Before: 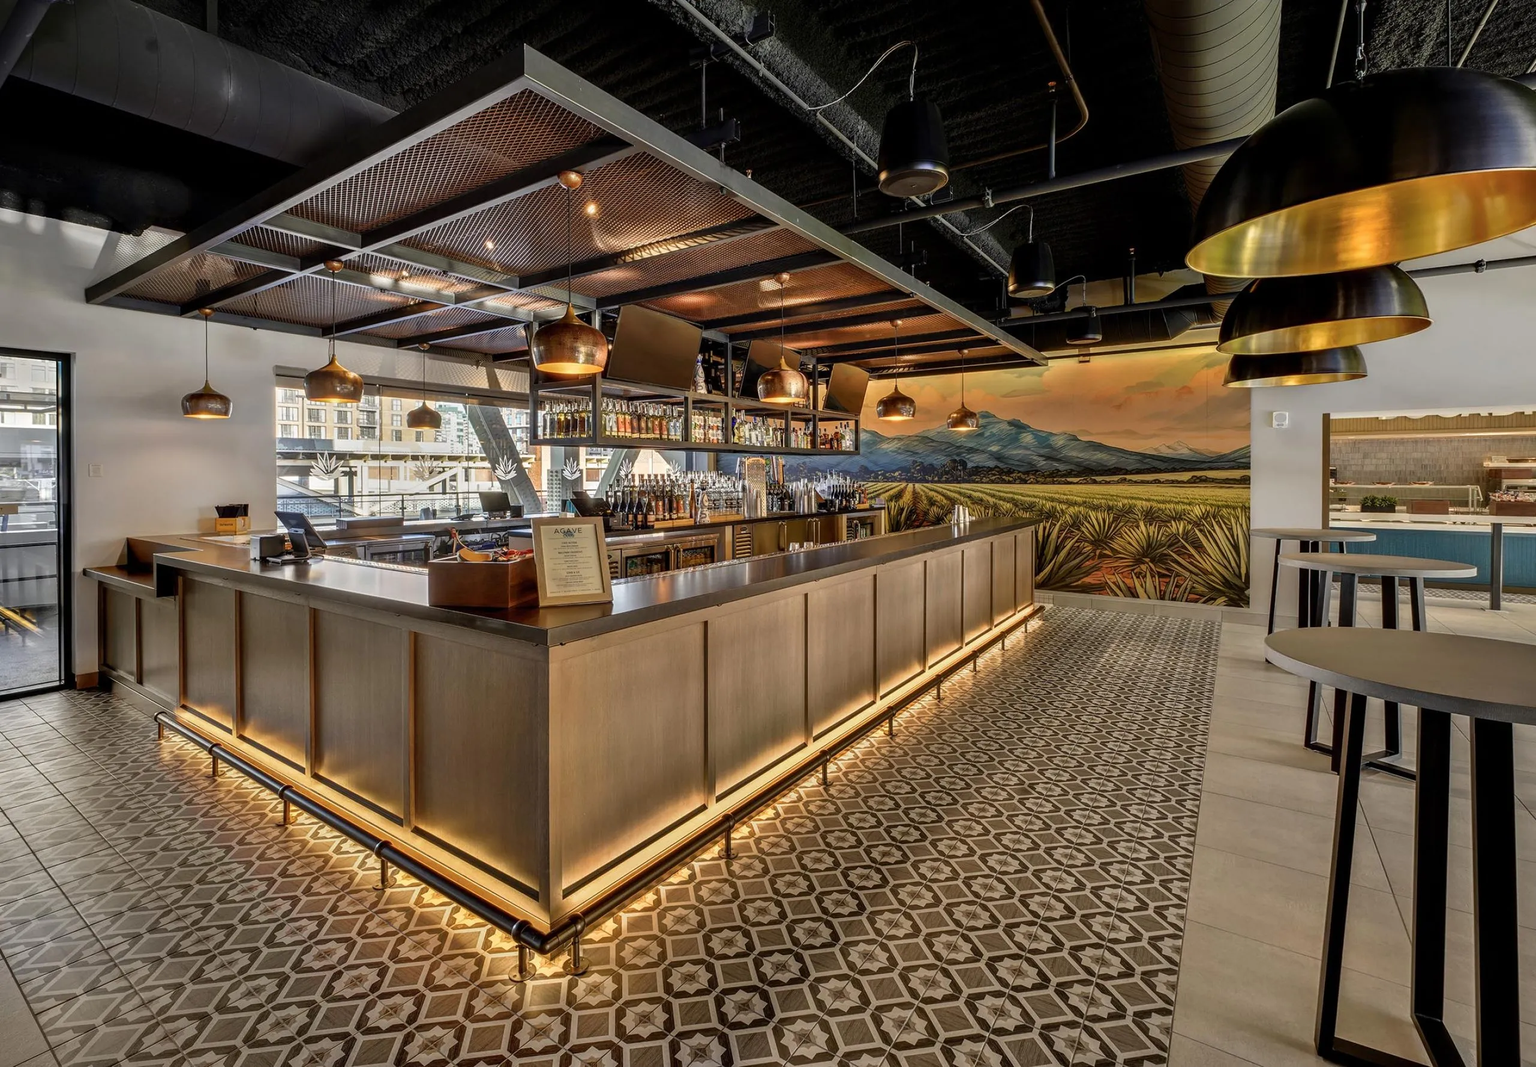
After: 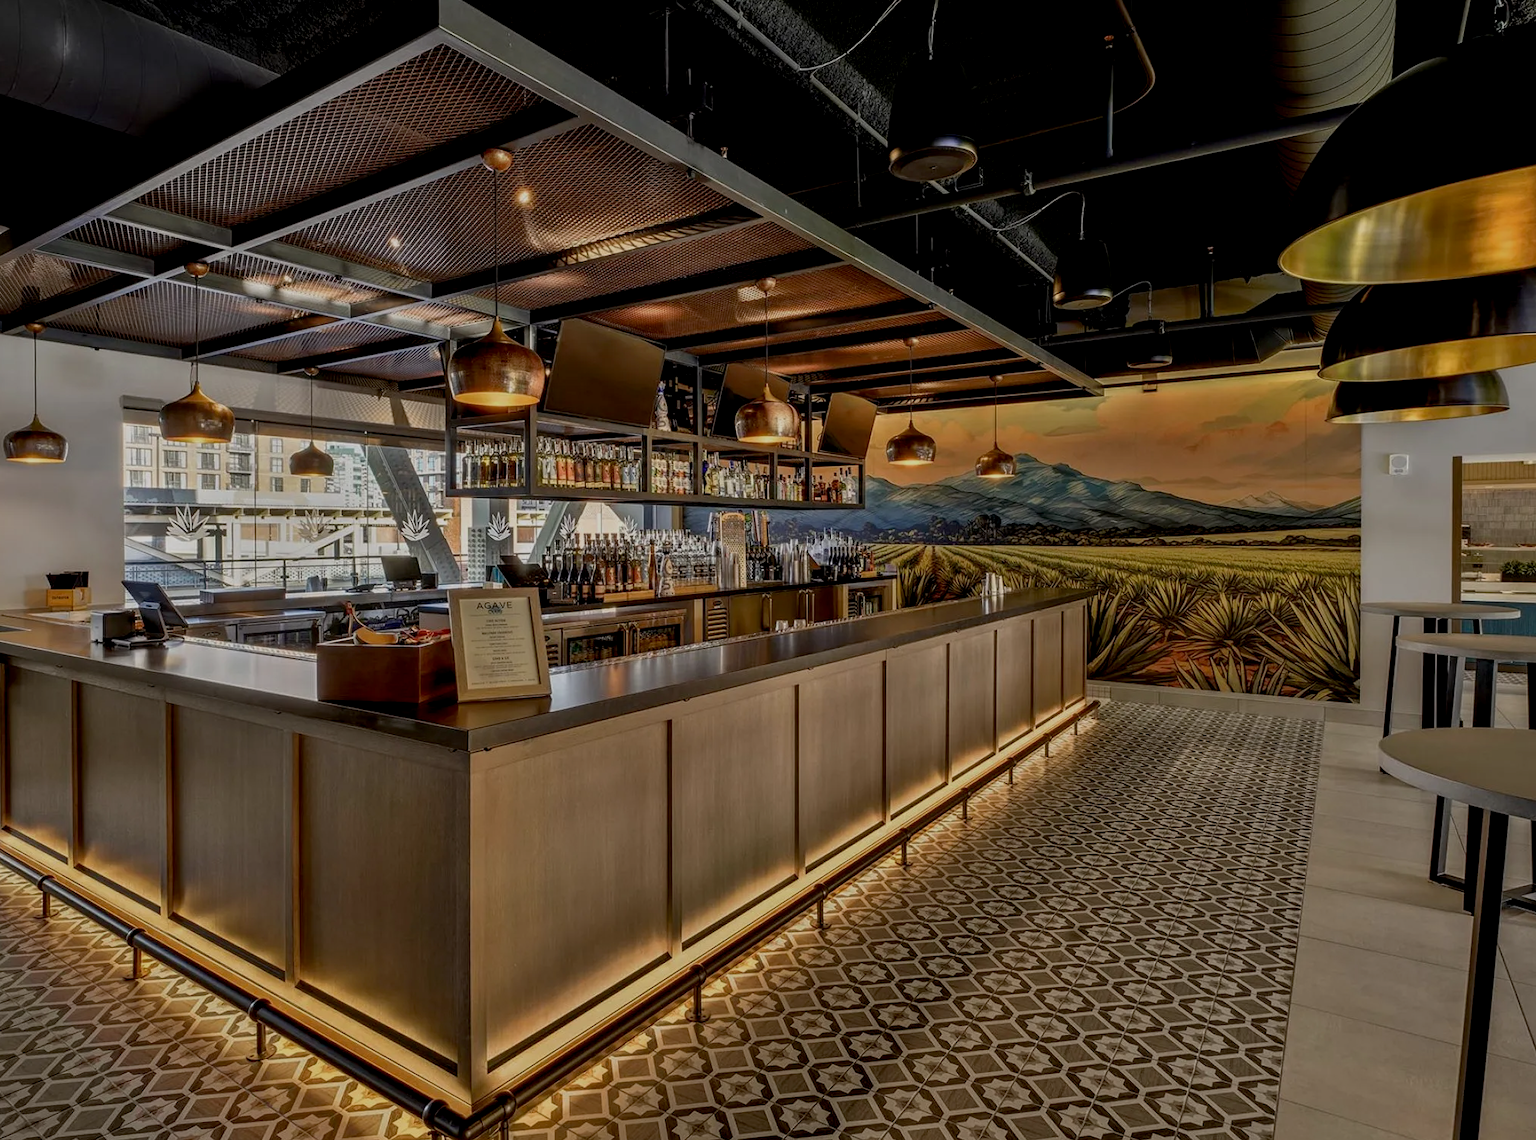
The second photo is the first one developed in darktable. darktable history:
exposure: black level correction 0.009, exposure -0.659 EV, compensate highlight preservation false
crop: left 11.648%, top 5.089%, right 9.576%, bottom 10.681%
